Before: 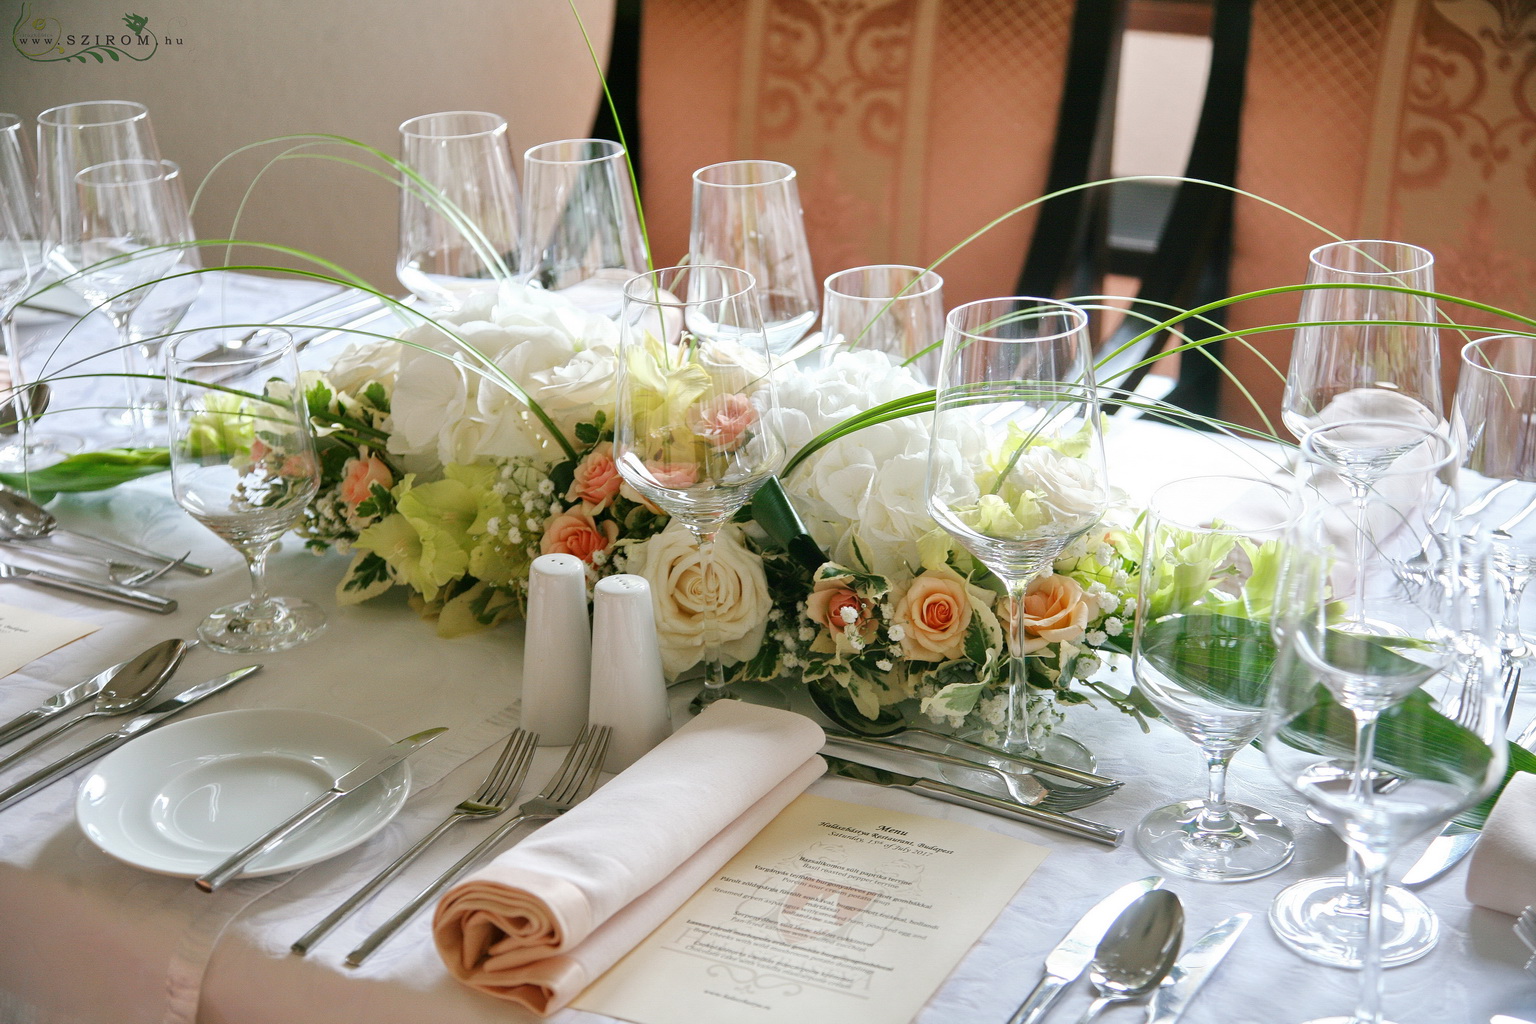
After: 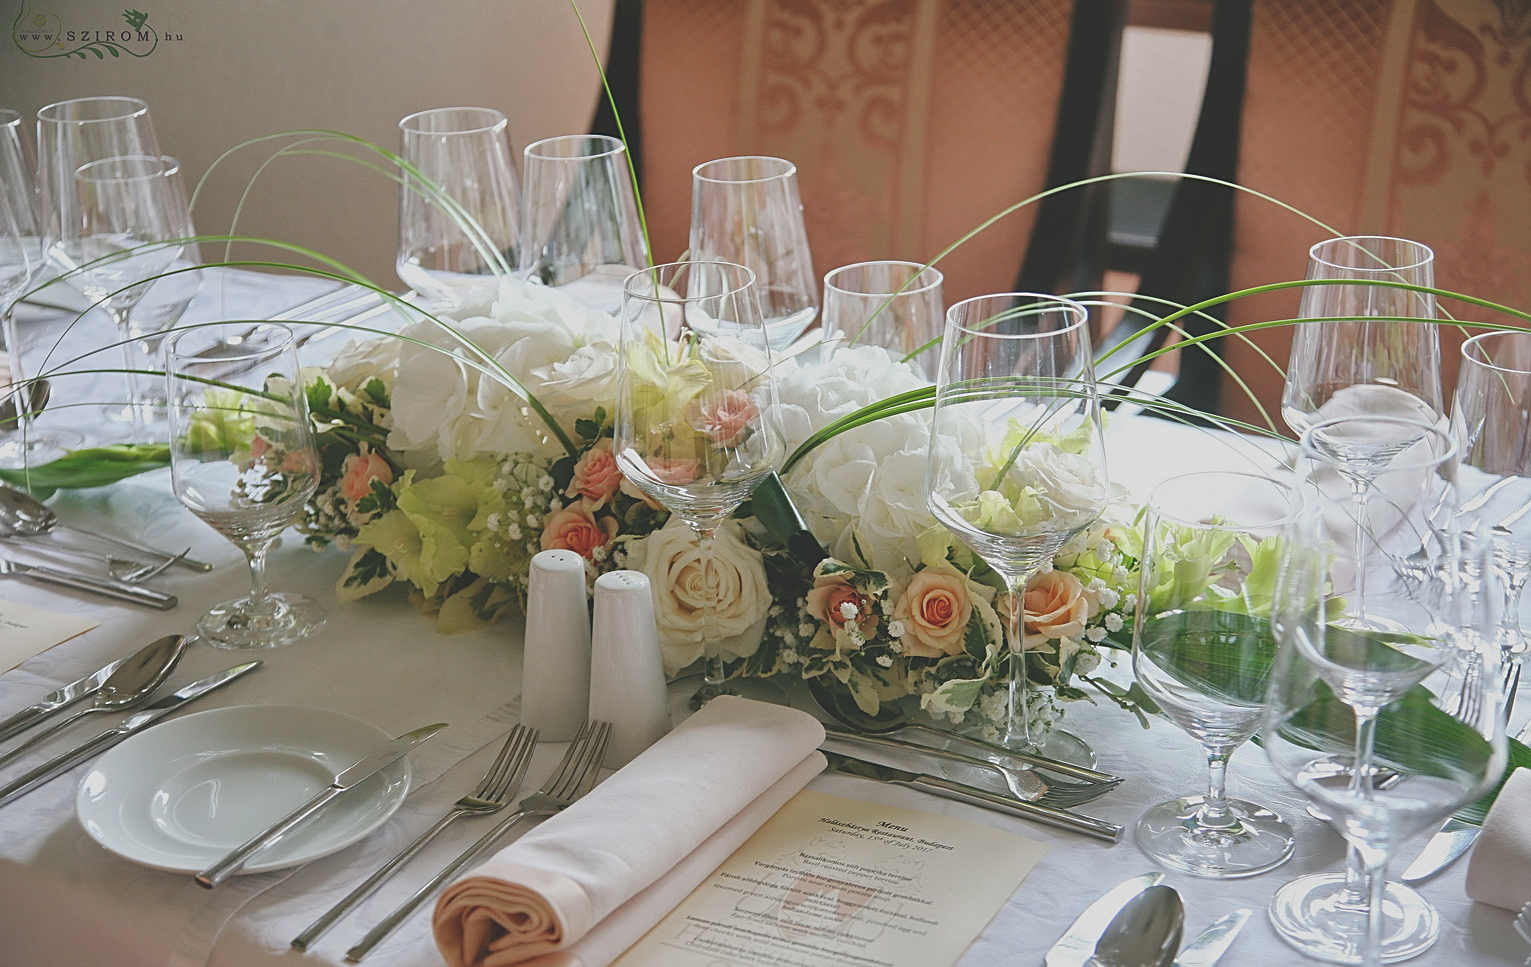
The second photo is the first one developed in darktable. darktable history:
sharpen: on, module defaults
exposure: black level correction -0.036, exposure -0.497 EV, compensate highlight preservation false
crop: top 0.448%, right 0.264%, bottom 5.045%
